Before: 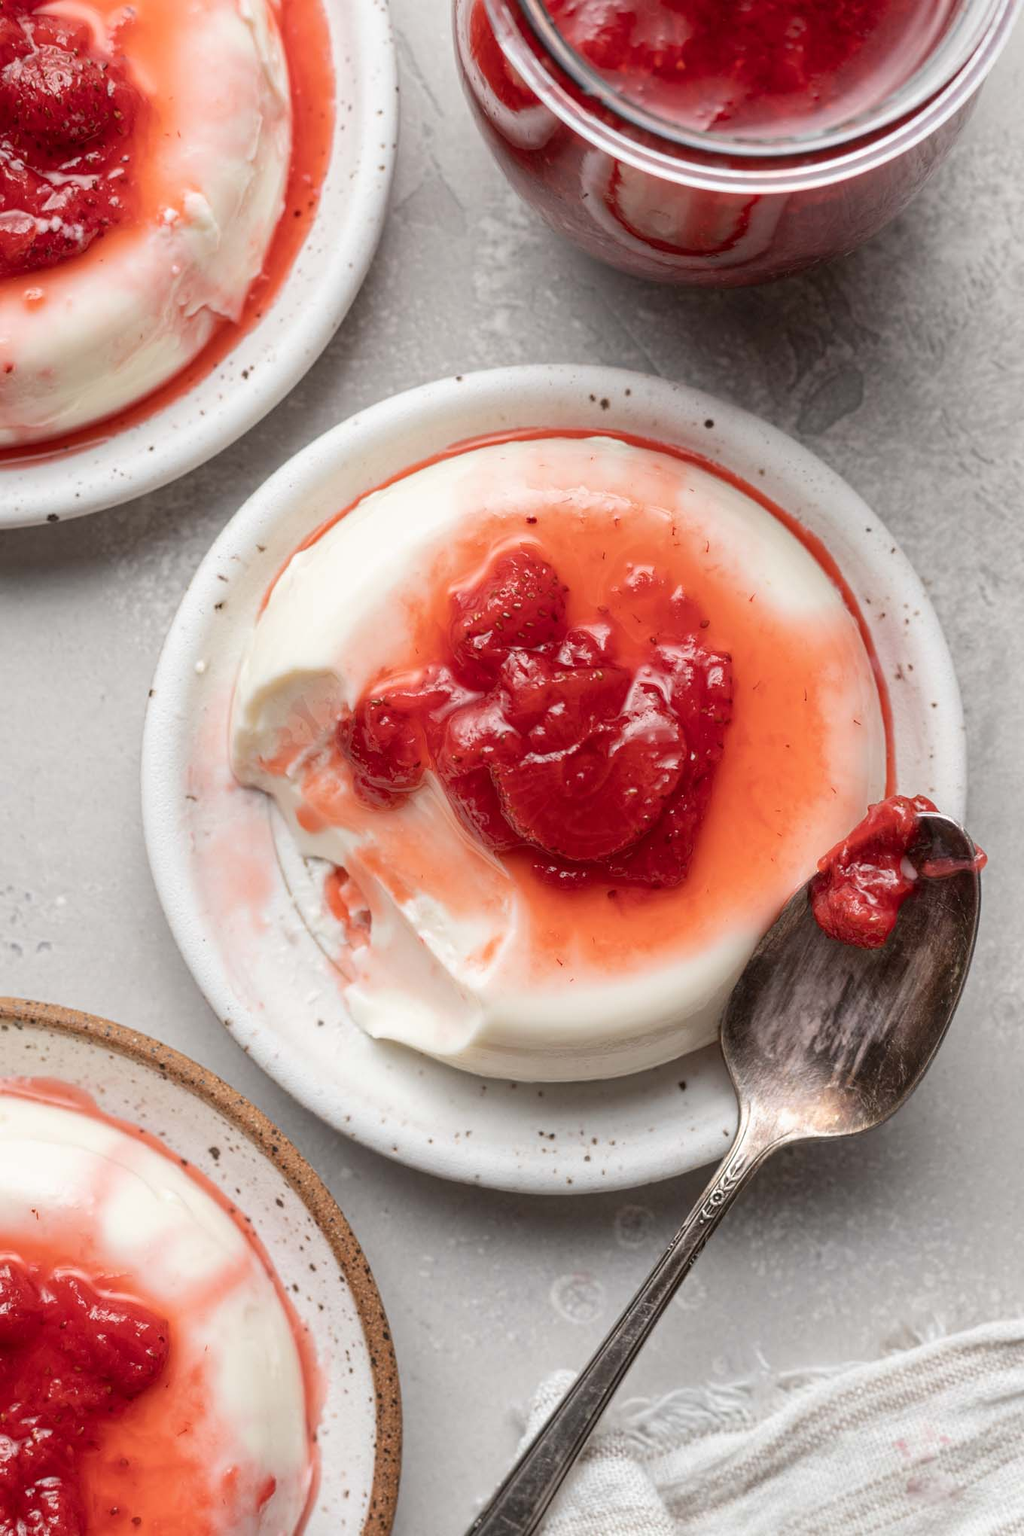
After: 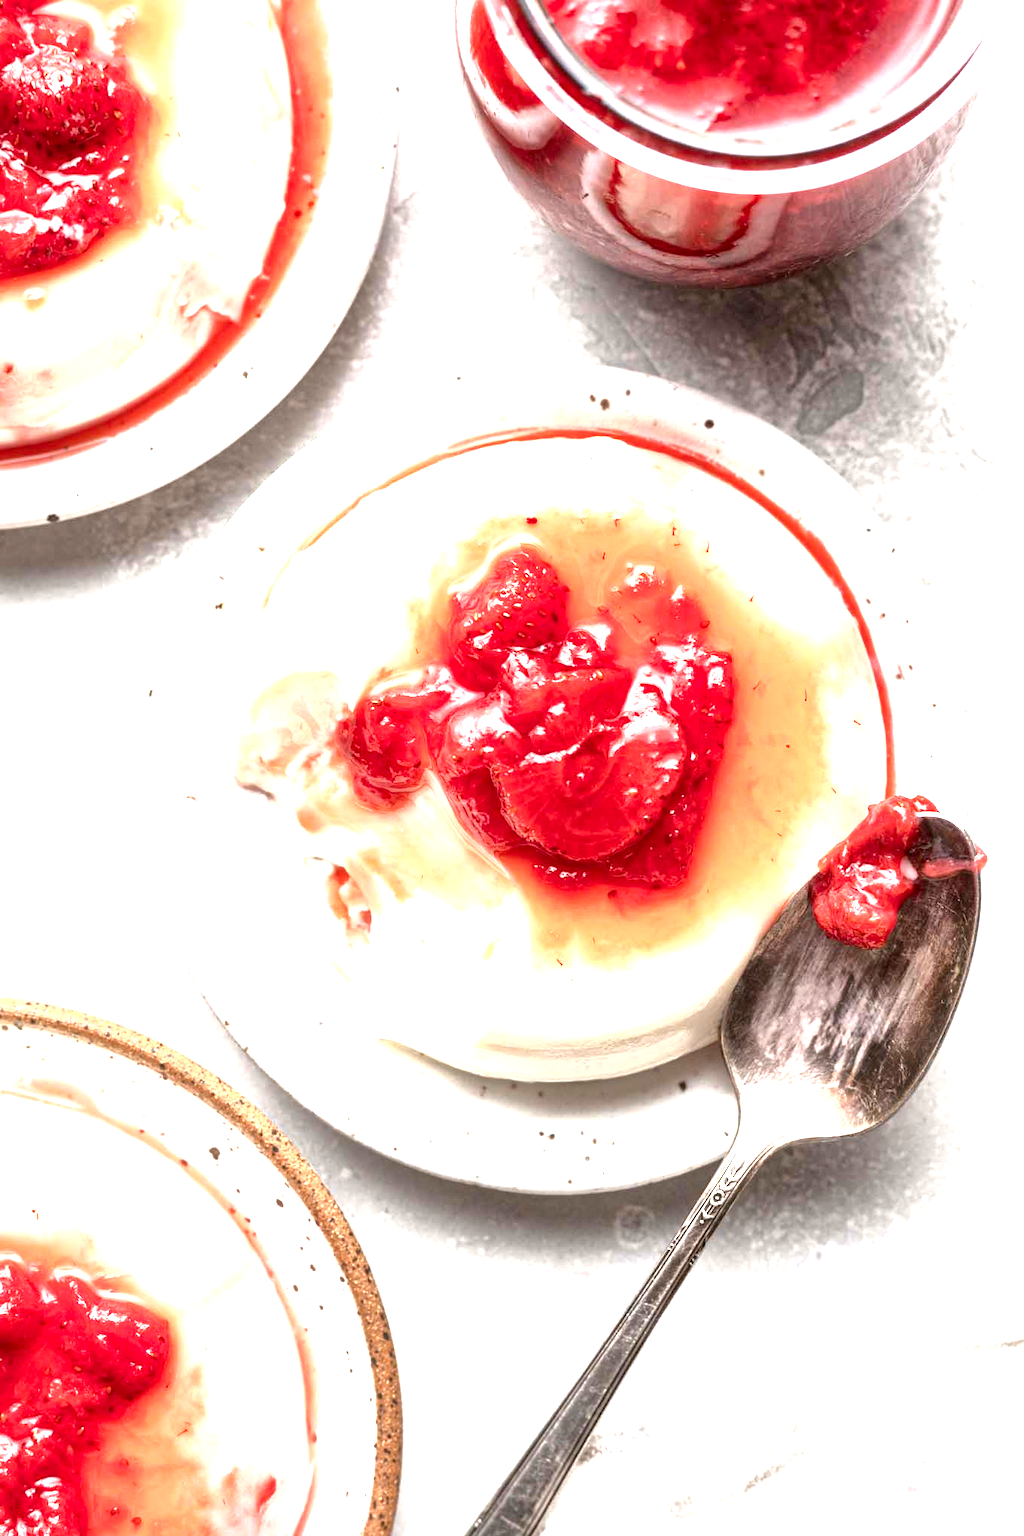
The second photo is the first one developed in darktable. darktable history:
exposure: black level correction 0.001, exposure 1.735 EV, compensate highlight preservation false
local contrast: mode bilateral grid, contrast 20, coarseness 50, detail 171%, midtone range 0.2
